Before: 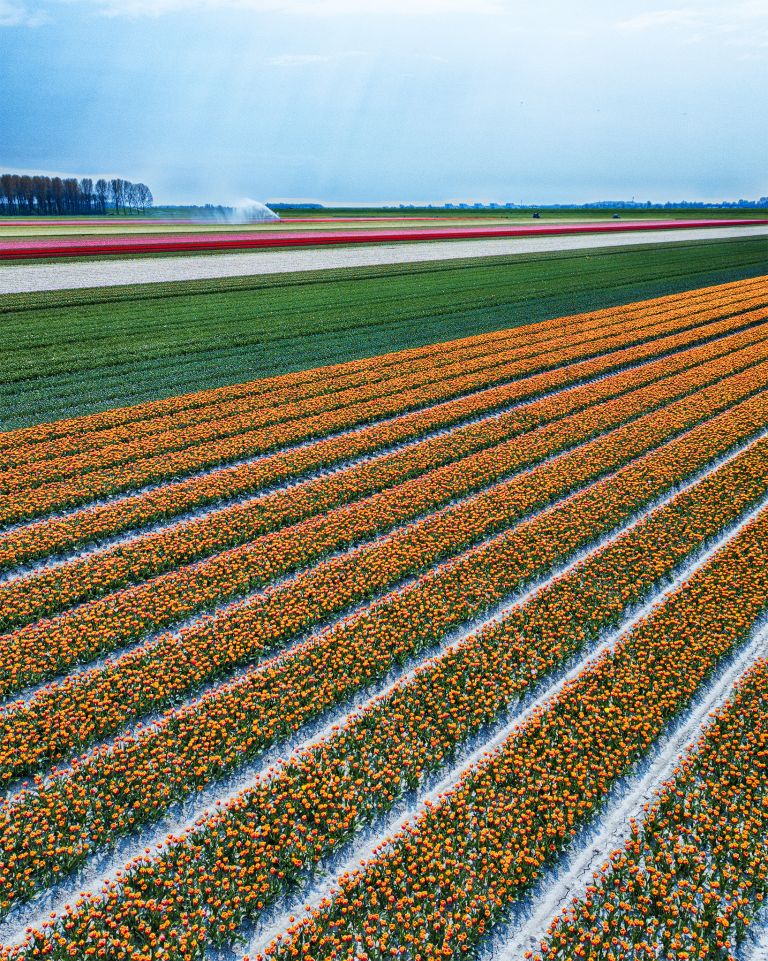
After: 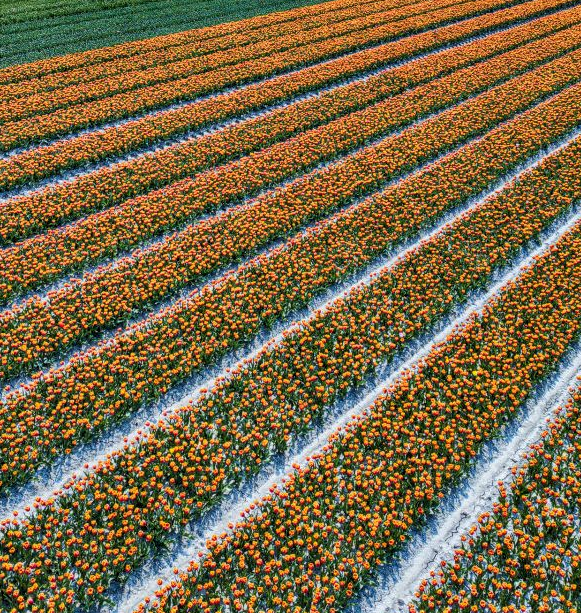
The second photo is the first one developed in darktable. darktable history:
local contrast: on, module defaults
crop and rotate: left 17.299%, top 35.115%, right 7.015%, bottom 1.024%
